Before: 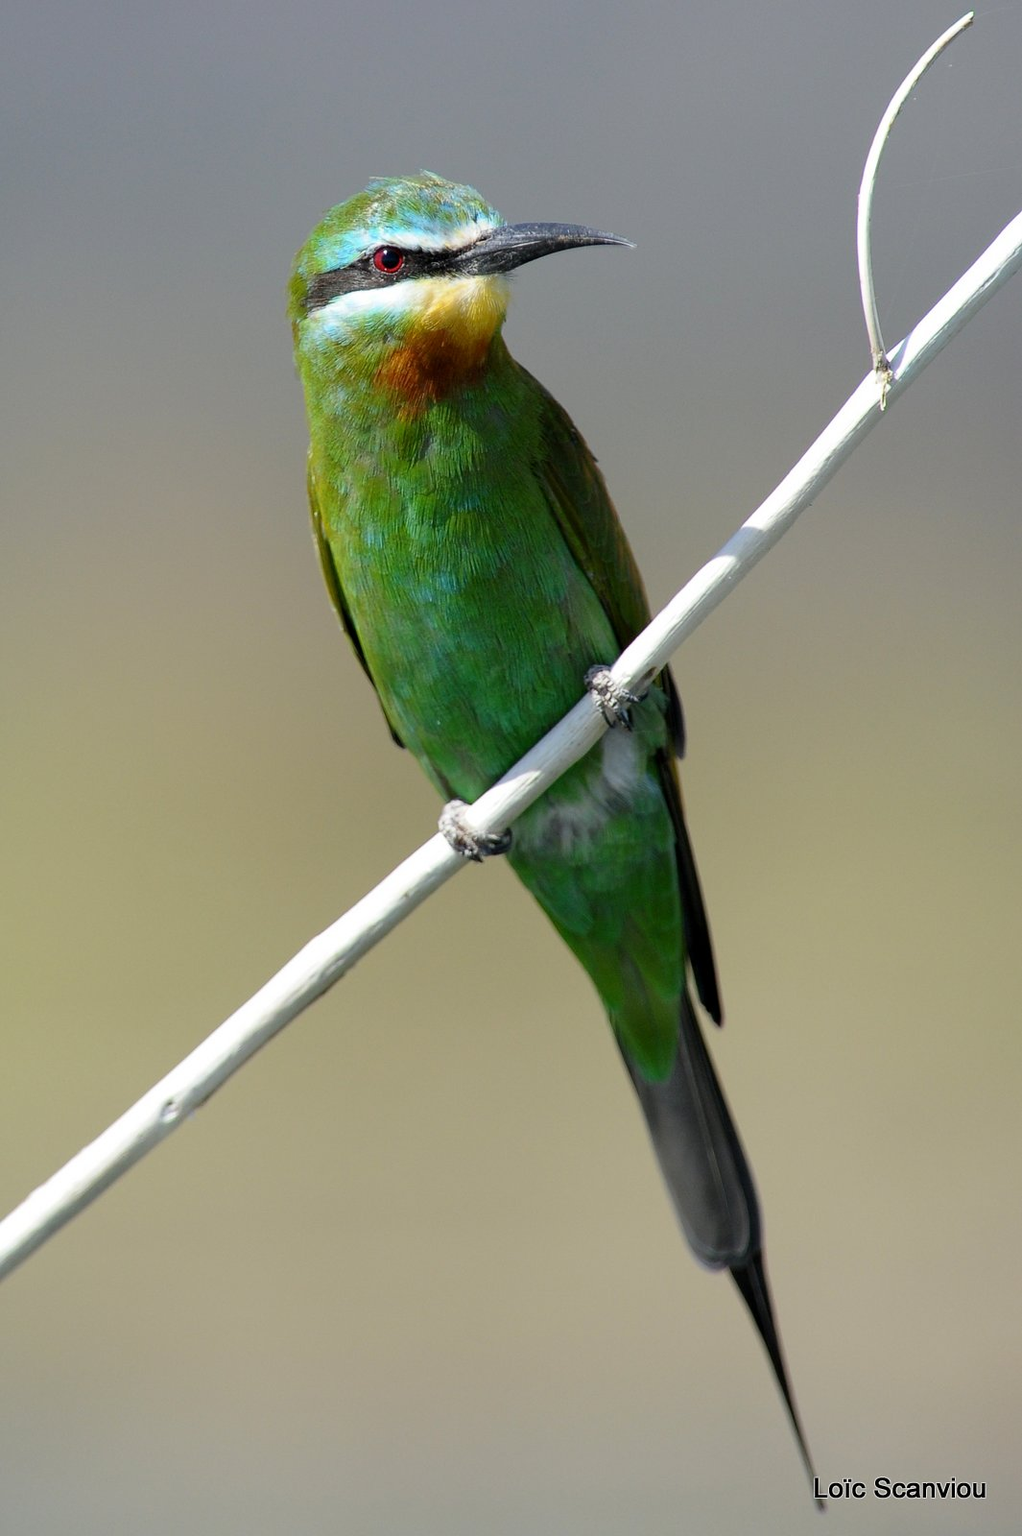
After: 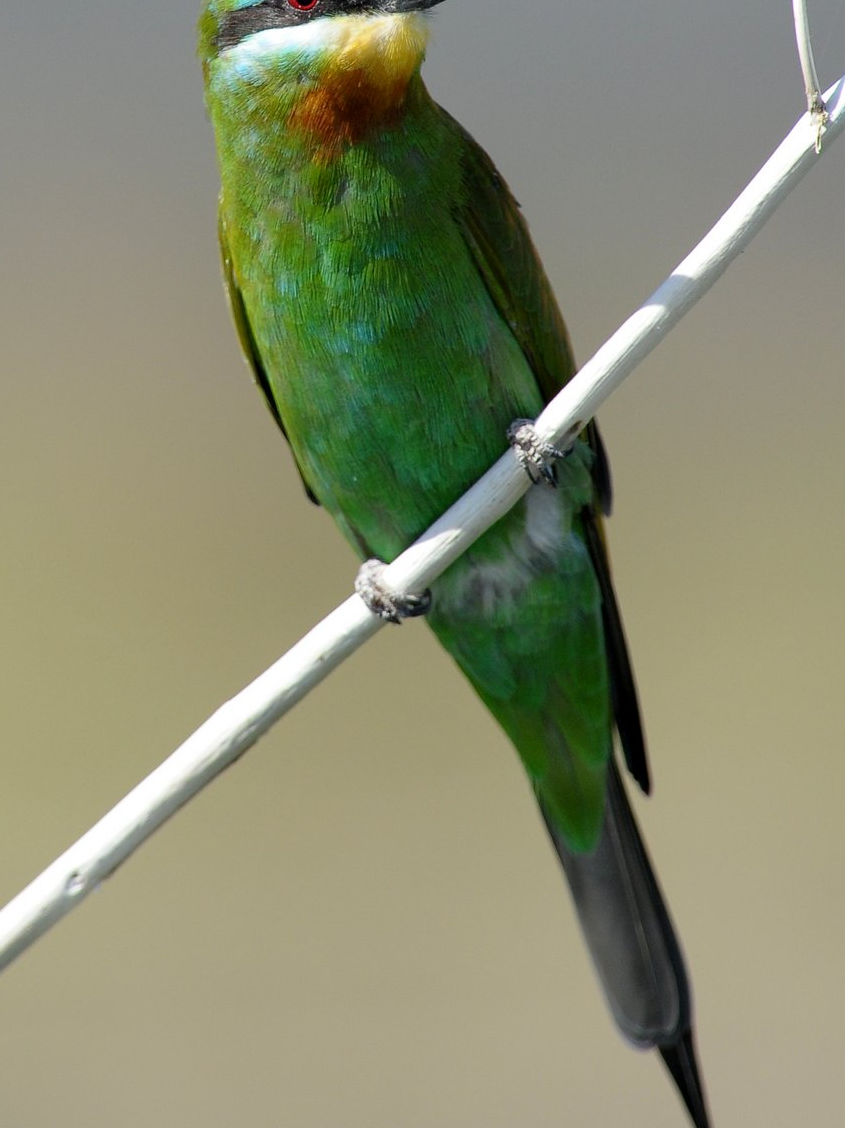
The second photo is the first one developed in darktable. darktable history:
crop: left 9.608%, top 17.183%, right 10.998%, bottom 12.313%
